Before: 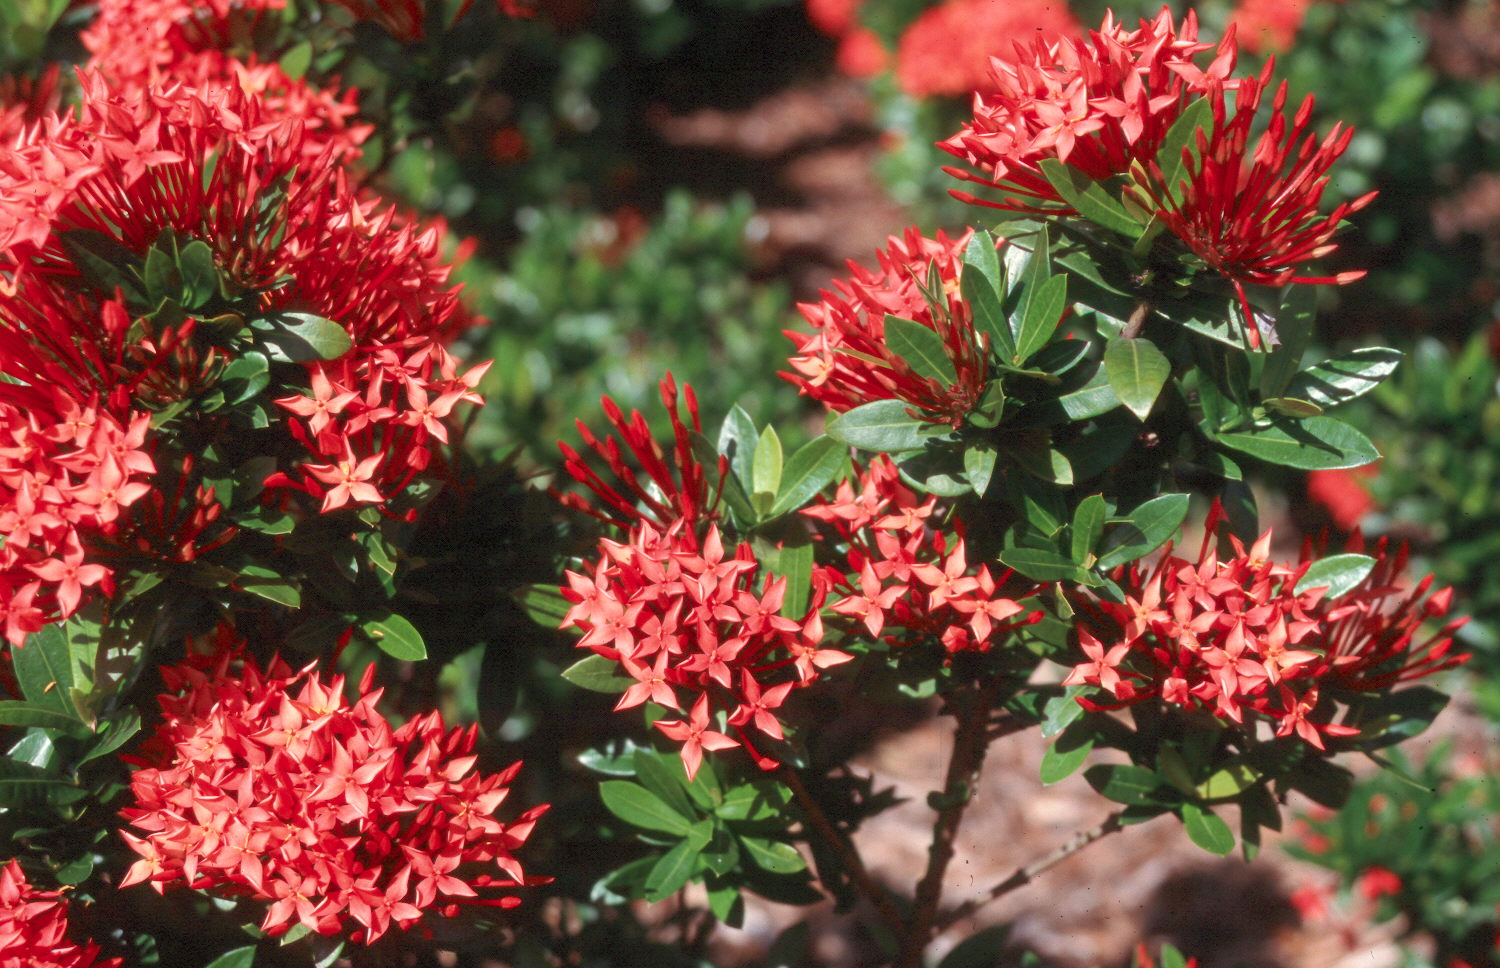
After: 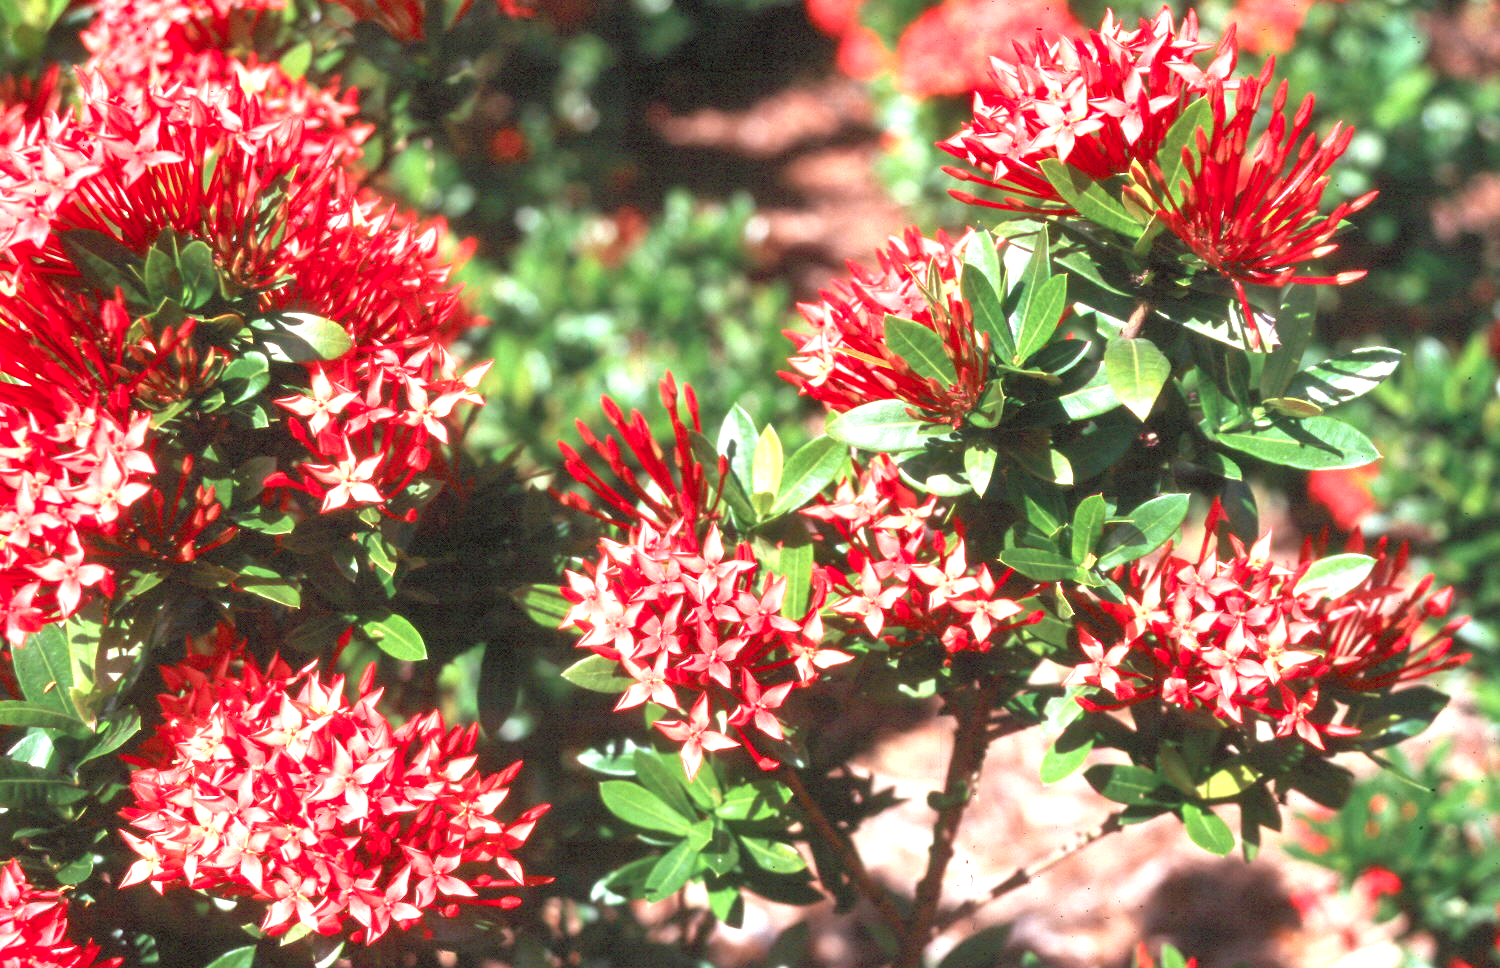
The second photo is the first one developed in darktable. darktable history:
exposure: black level correction 0, exposure 1.517 EV, compensate highlight preservation false
shadows and highlights: radius 131.52, soften with gaussian
